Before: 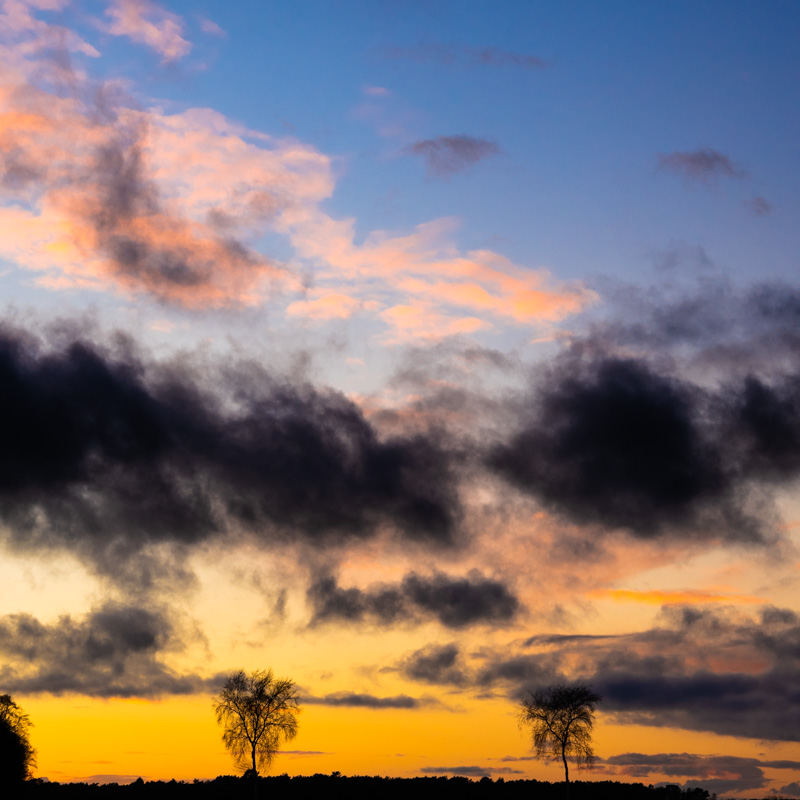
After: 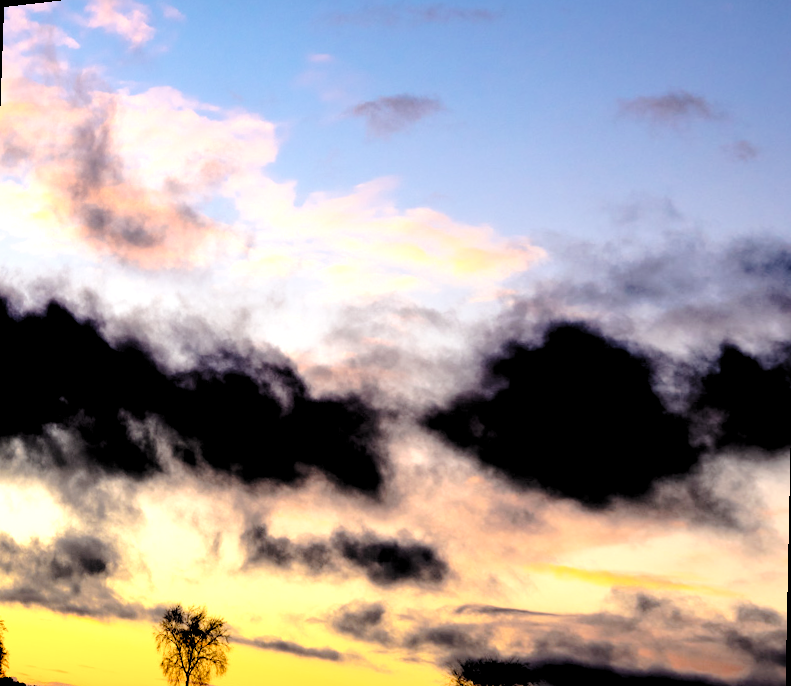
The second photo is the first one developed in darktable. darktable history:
exposure: black level correction 0, exposure 0.68 EV, compensate exposure bias true, compensate highlight preservation false
tone curve: curves: ch0 [(0, 0) (0.003, 0.002) (0.011, 0.007) (0.025, 0.016) (0.044, 0.027) (0.069, 0.045) (0.1, 0.077) (0.136, 0.114) (0.177, 0.166) (0.224, 0.241) (0.277, 0.328) (0.335, 0.413) (0.399, 0.498) (0.468, 0.572) (0.543, 0.638) (0.623, 0.711) (0.709, 0.786) (0.801, 0.853) (0.898, 0.929) (1, 1)], preserve colors none
rgb levels: levels [[0.034, 0.472, 0.904], [0, 0.5, 1], [0, 0.5, 1]]
rotate and perspective: rotation 1.69°, lens shift (vertical) -0.023, lens shift (horizontal) -0.291, crop left 0.025, crop right 0.988, crop top 0.092, crop bottom 0.842
